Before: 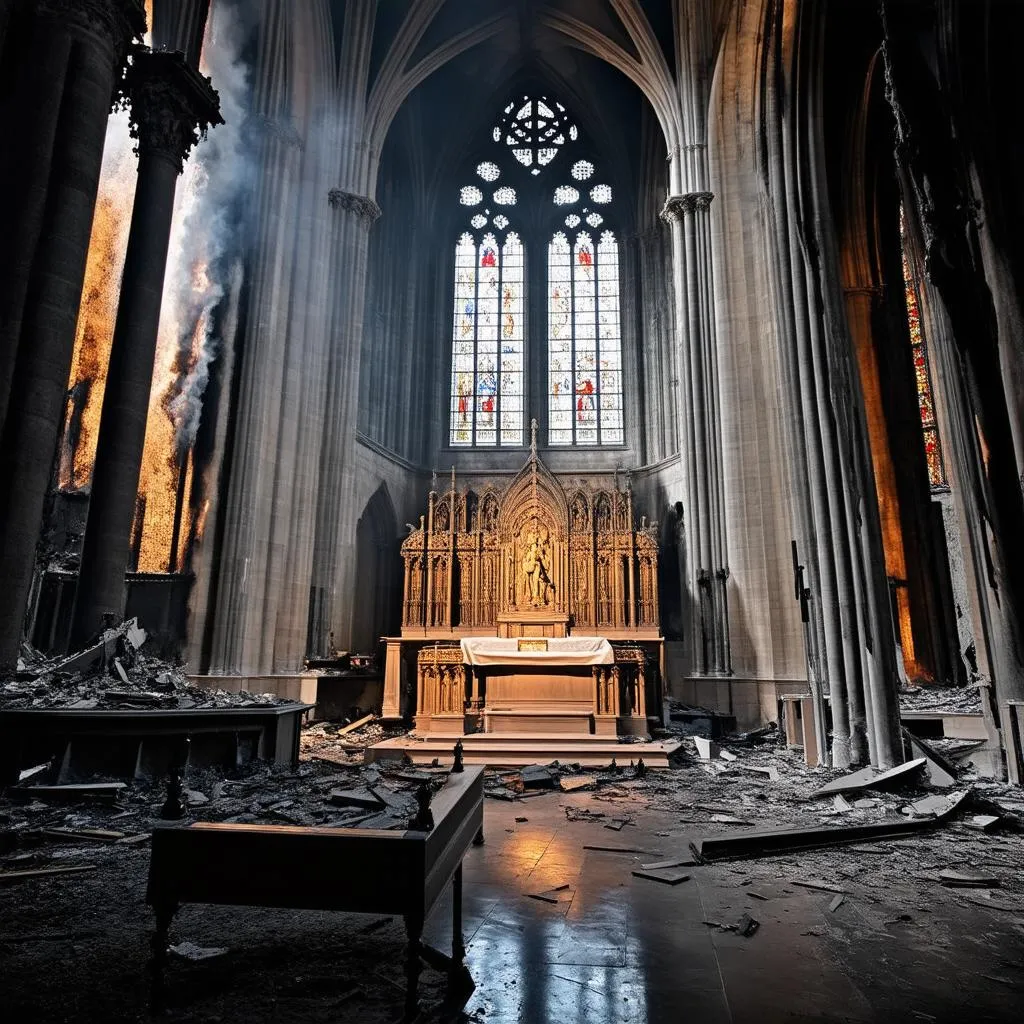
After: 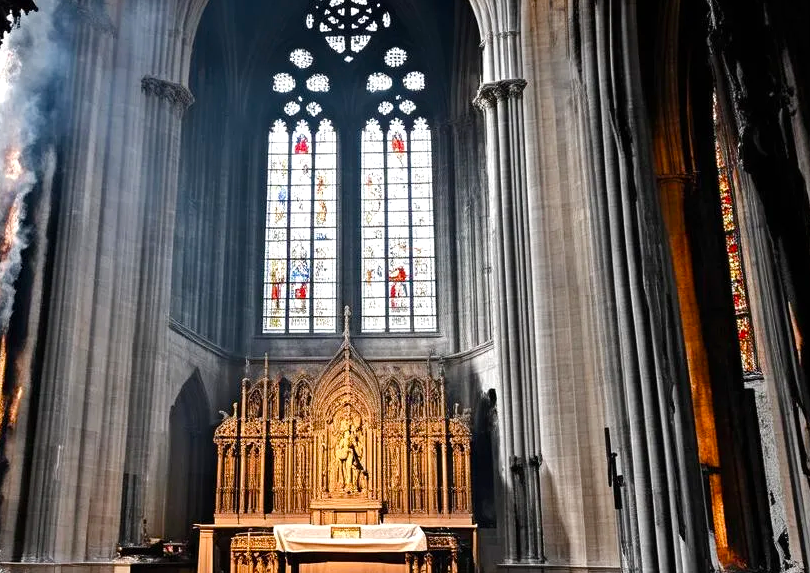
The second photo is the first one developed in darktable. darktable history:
crop: left 18.305%, top 11.116%, right 2.561%, bottom 32.878%
color balance rgb: perceptual saturation grading › global saturation 20%, perceptual saturation grading › highlights -25.877%, perceptual saturation grading › shadows 24.292%, perceptual brilliance grading › highlights 8.528%, perceptual brilliance grading › mid-tones 3.838%, perceptual brilliance grading › shadows 2.207%
